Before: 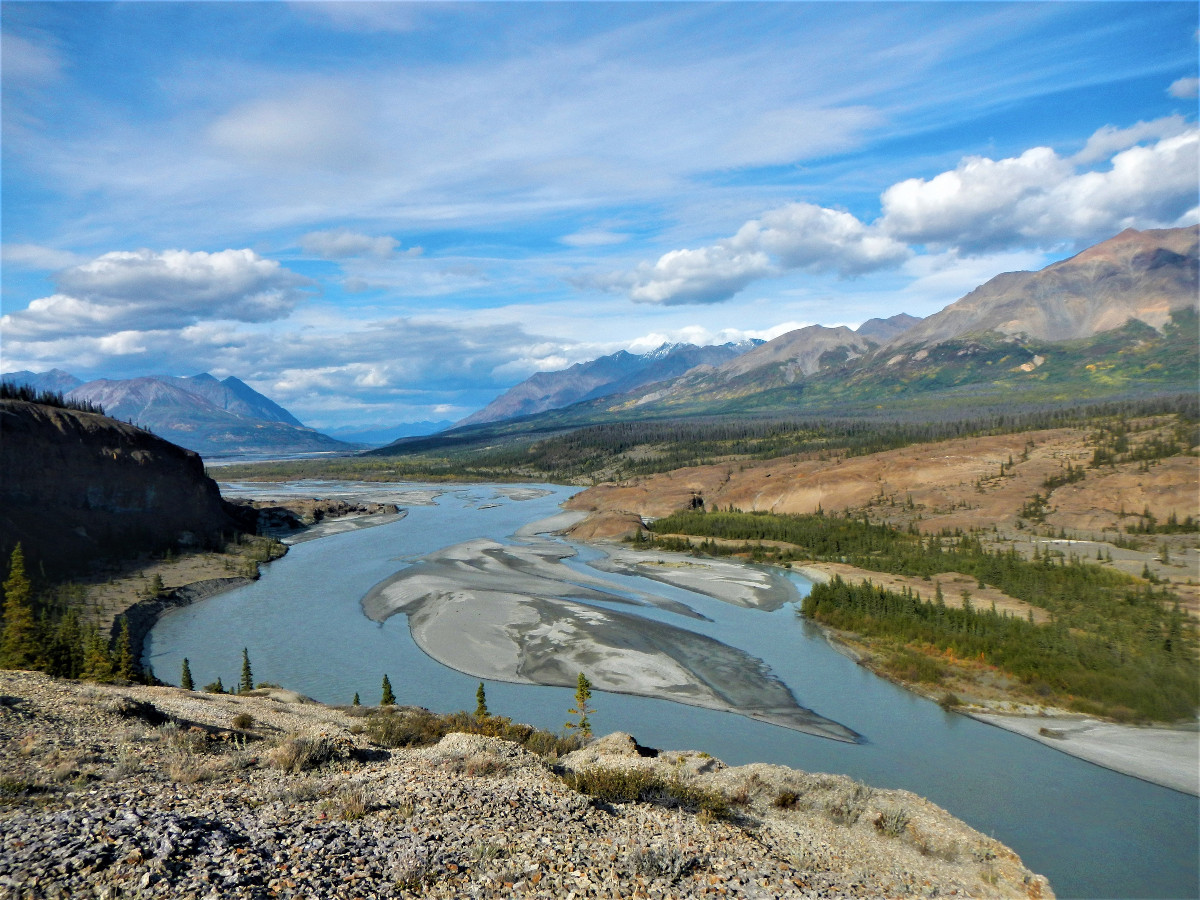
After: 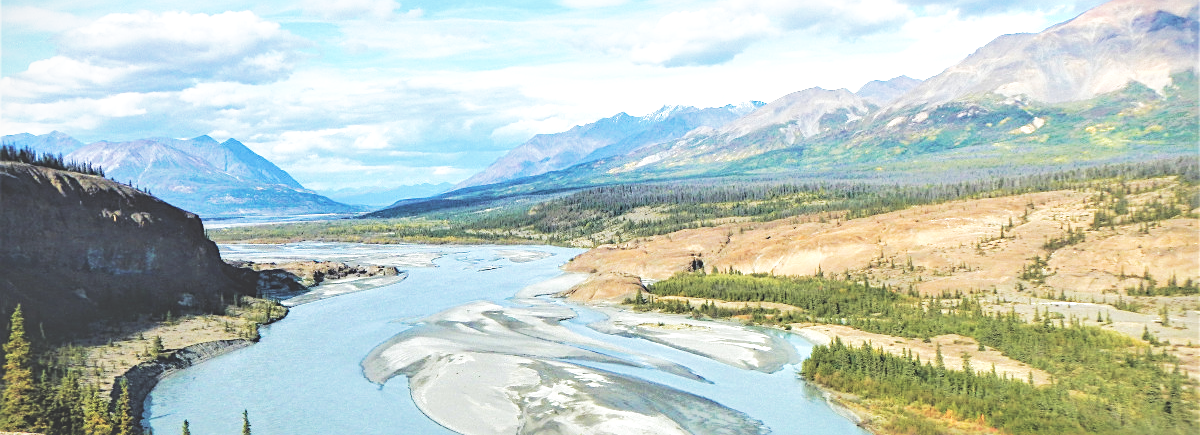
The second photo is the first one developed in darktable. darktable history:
local contrast: on, module defaults
velvia: on, module defaults
base curve: curves: ch0 [(0, 0) (0.007, 0.004) (0.027, 0.03) (0.046, 0.07) (0.207, 0.54) (0.442, 0.872) (0.673, 0.972) (1, 1)], preserve colors none
sharpen: radius 2.115, amount 0.387, threshold 0.142
crop and rotate: top 26.49%, bottom 25.147%
exposure: black level correction -0.039, exposure 0.061 EV, compensate highlight preservation false
tone curve: curves: ch0 [(0, 0) (0.003, 0.041) (0.011, 0.042) (0.025, 0.041) (0.044, 0.043) (0.069, 0.048) (0.1, 0.059) (0.136, 0.079) (0.177, 0.107) (0.224, 0.152) (0.277, 0.235) (0.335, 0.331) (0.399, 0.427) (0.468, 0.512) (0.543, 0.595) (0.623, 0.668) (0.709, 0.736) (0.801, 0.813) (0.898, 0.891) (1, 1)], color space Lab, independent channels, preserve colors none
vignetting: fall-off start 97.76%, fall-off radius 101.18%, width/height ratio 1.372, unbound false
